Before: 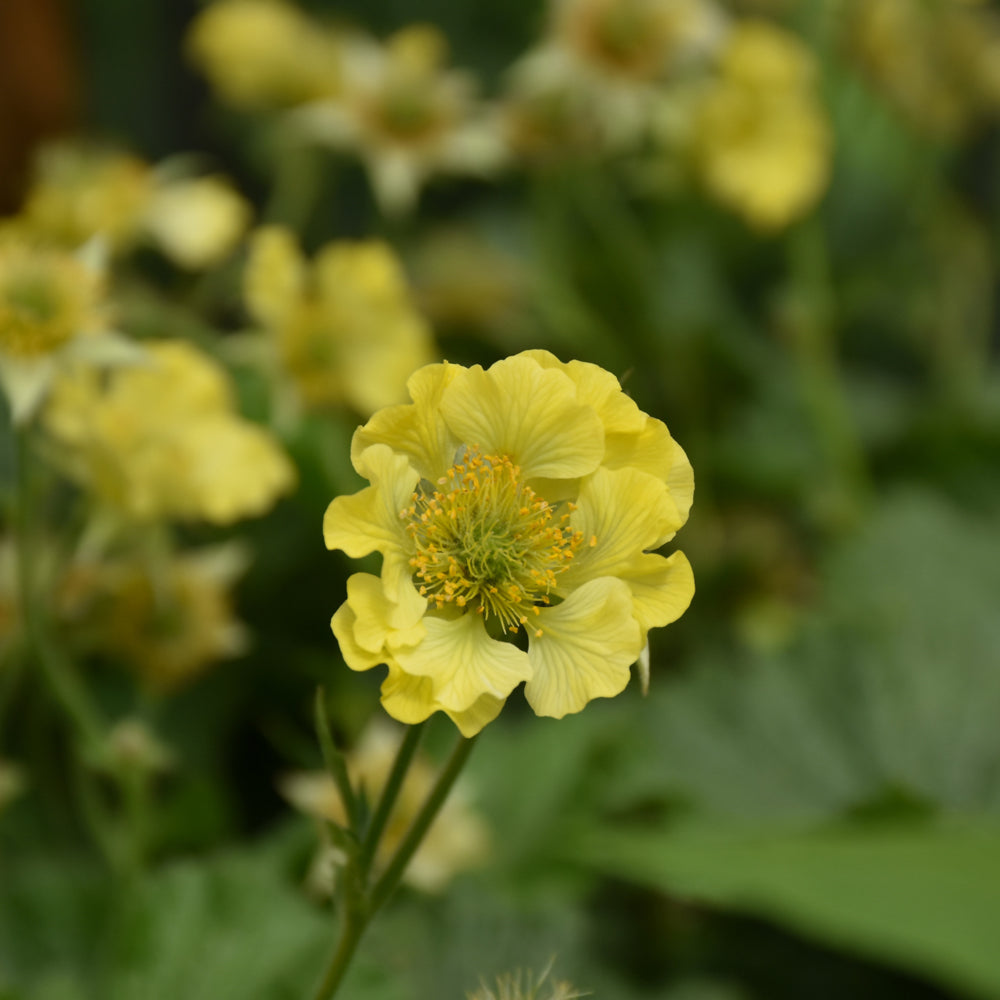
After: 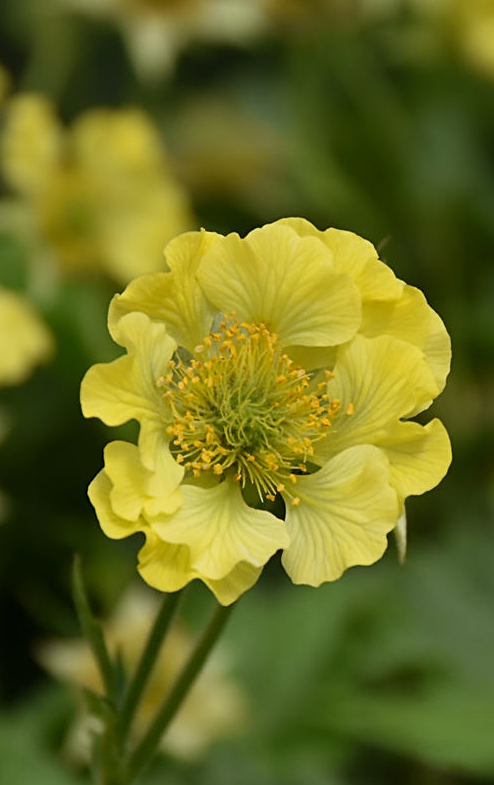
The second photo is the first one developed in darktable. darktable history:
crop and rotate: angle 0.02°, left 24.353%, top 13.219%, right 26.156%, bottom 8.224%
sharpen: on, module defaults
